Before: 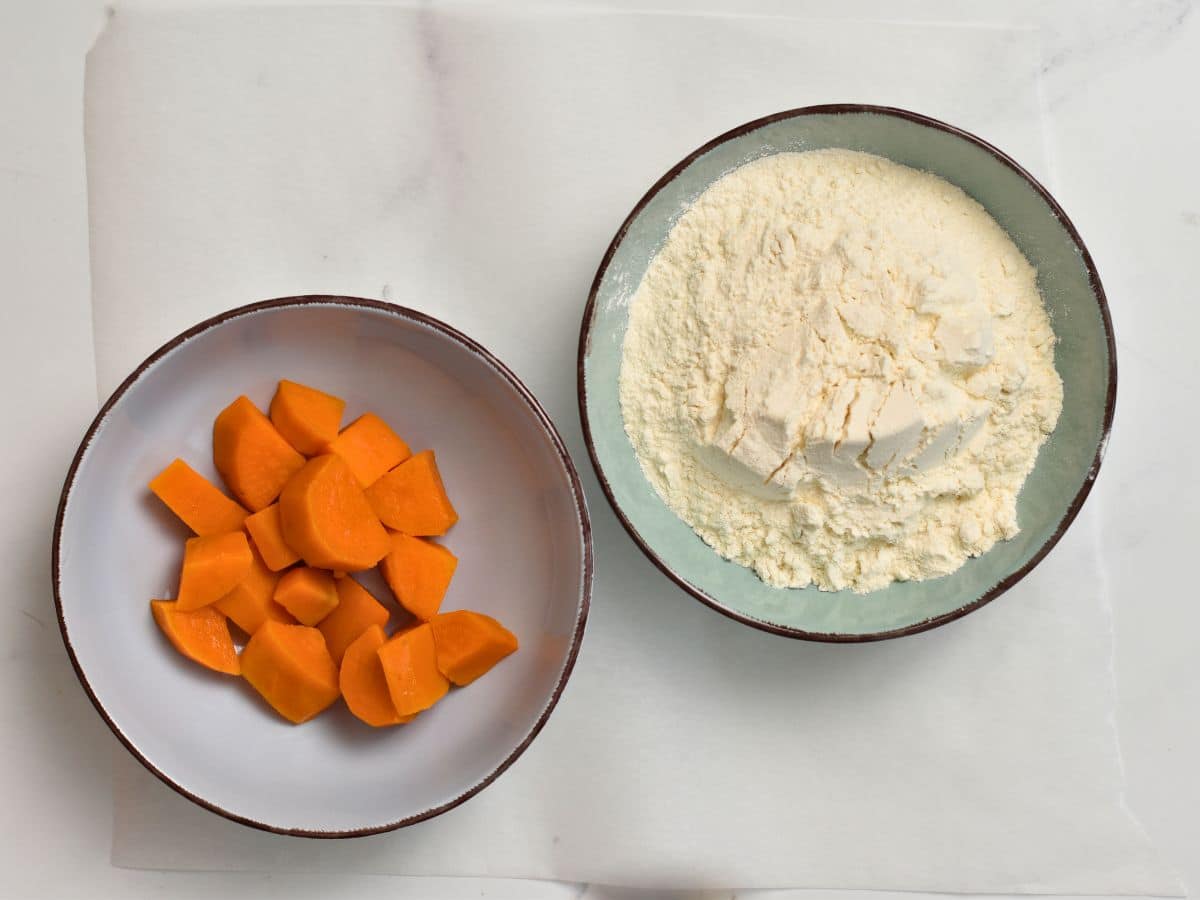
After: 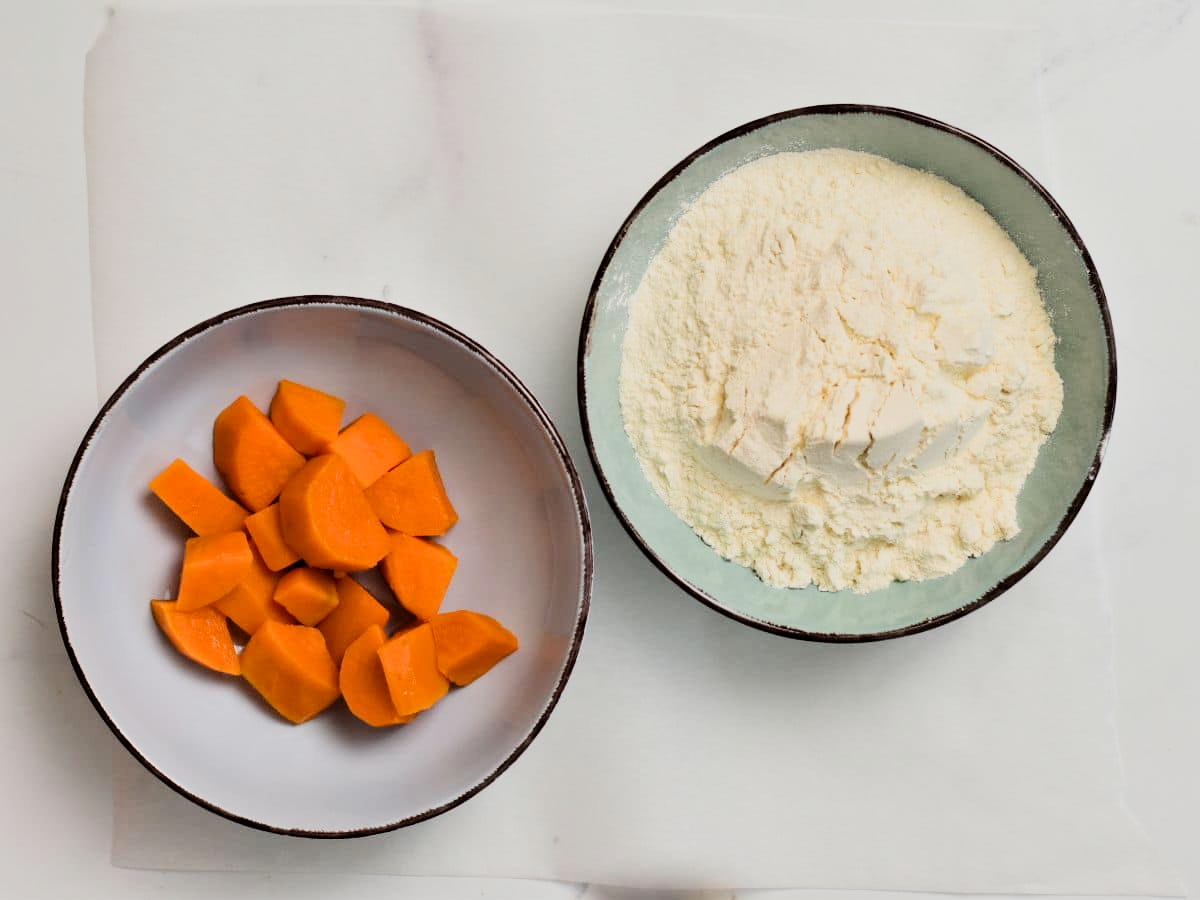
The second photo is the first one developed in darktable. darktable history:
contrast brightness saturation: contrast 0.1, brightness 0.03, saturation 0.09
filmic rgb: black relative exposure -5 EV, hardness 2.88, contrast 1.3, highlights saturation mix -30%
